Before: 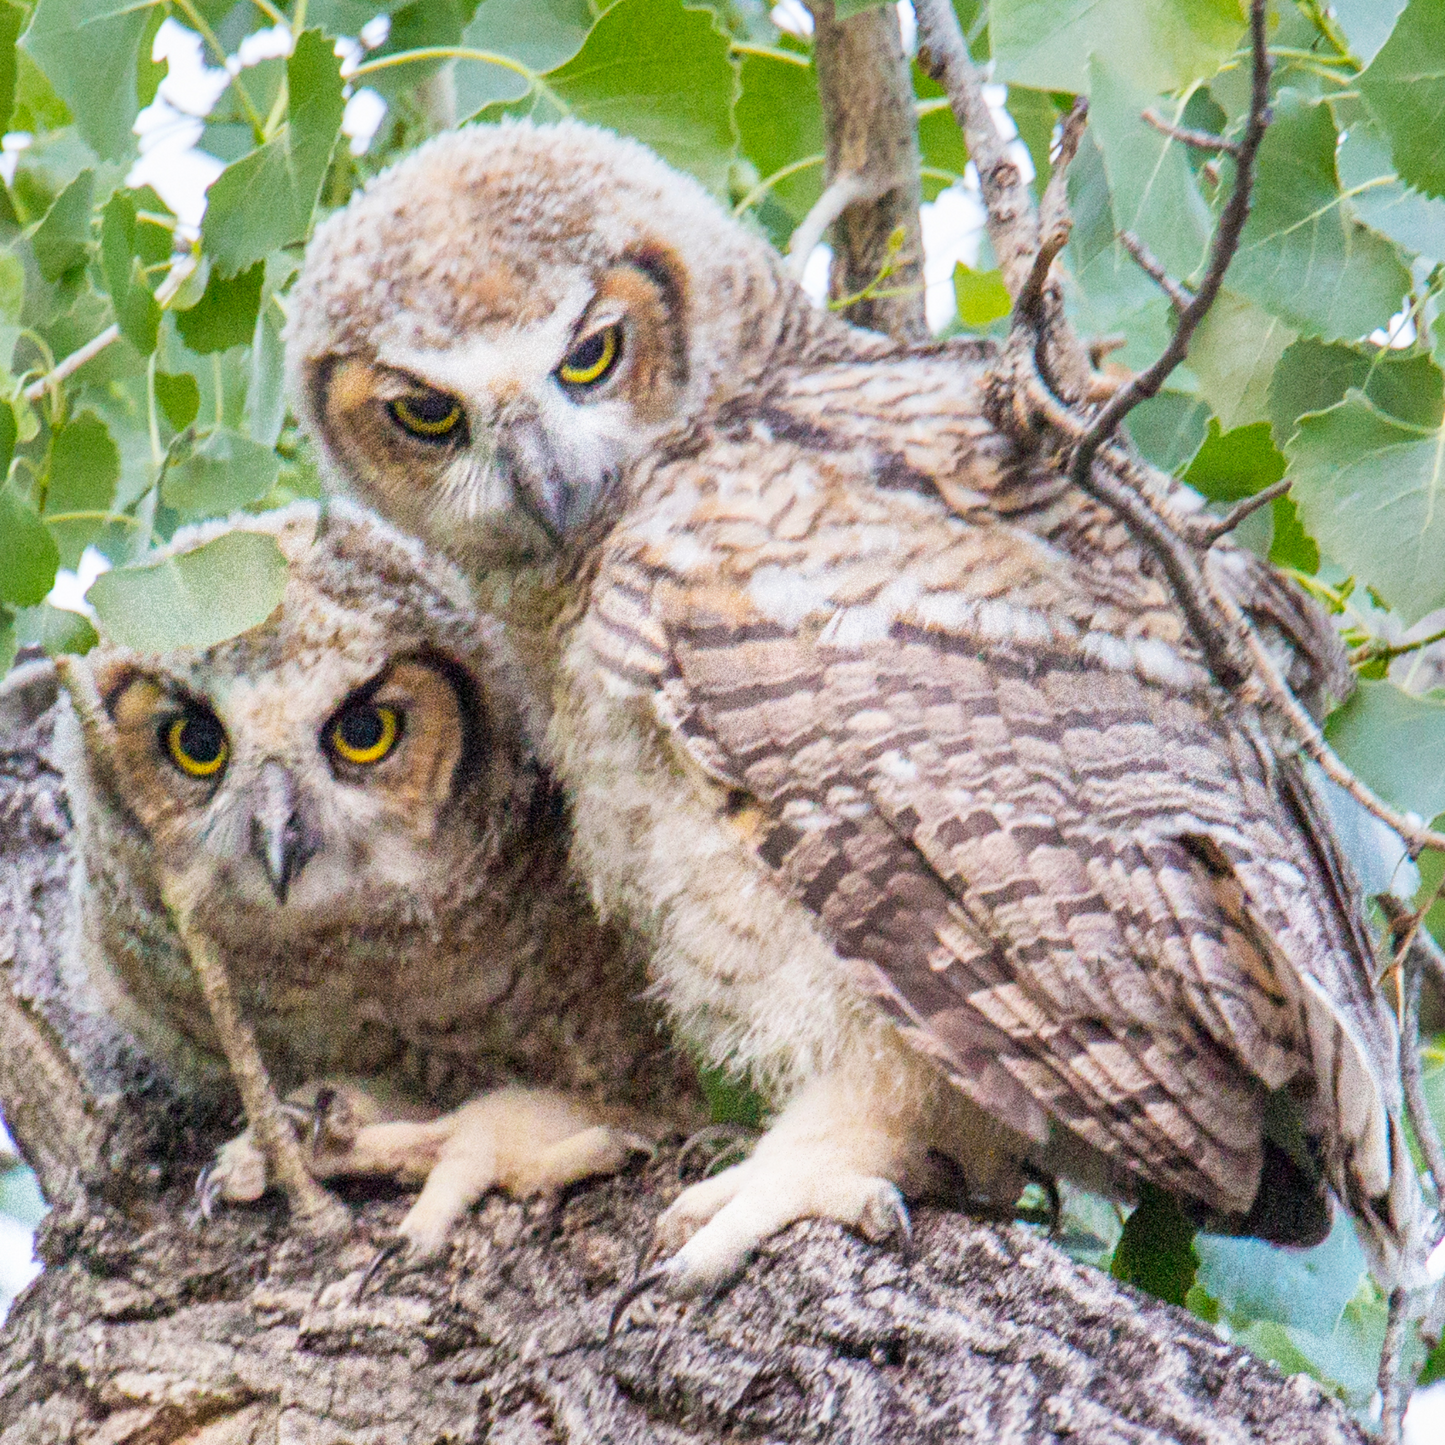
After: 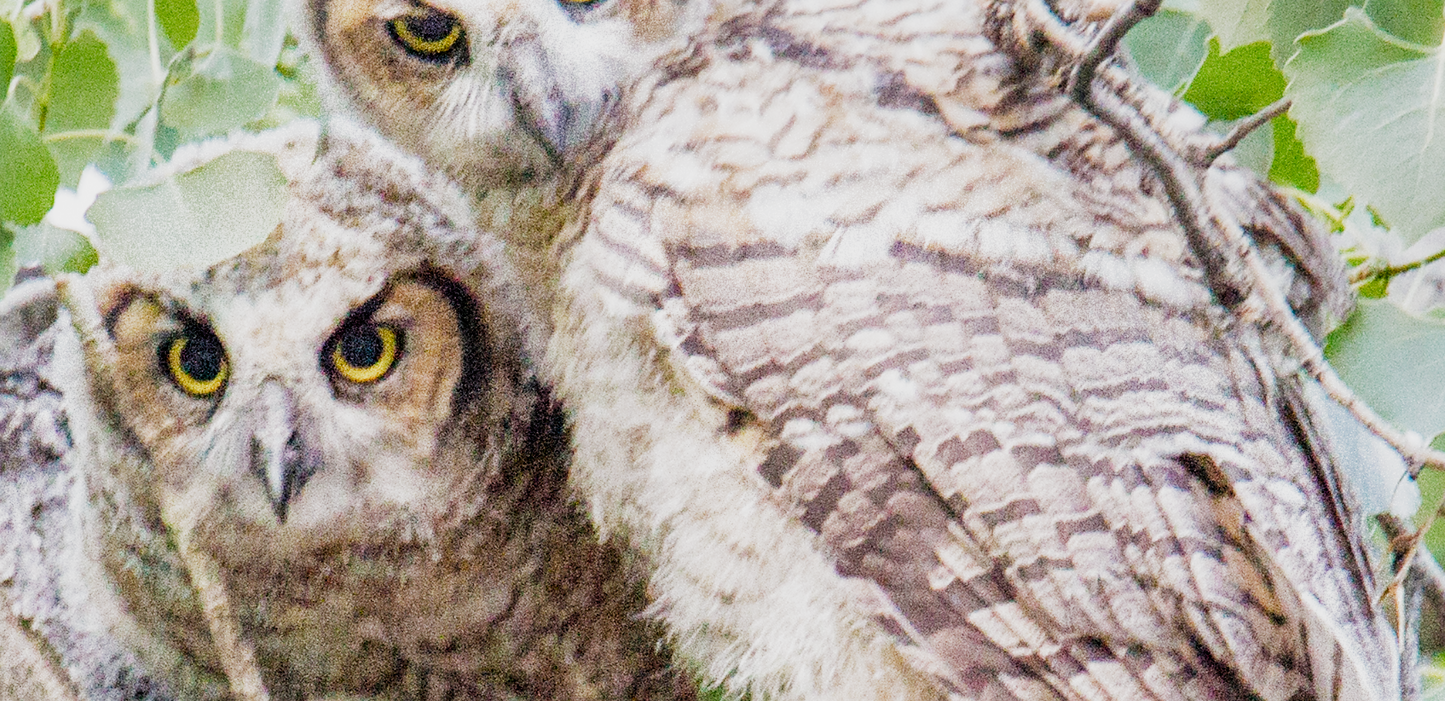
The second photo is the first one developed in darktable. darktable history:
crop and rotate: top 26.396%, bottom 25.081%
sharpen: radius 1.436, amount 0.398, threshold 1.56
filmic rgb: black relative exposure -8.02 EV, white relative exposure 3.83 EV, hardness 4.28, add noise in highlights 0, preserve chrominance no, color science v3 (2019), use custom middle-gray values true, contrast in highlights soft
exposure: black level correction 0, exposure 0.695 EV, compensate highlight preservation false
